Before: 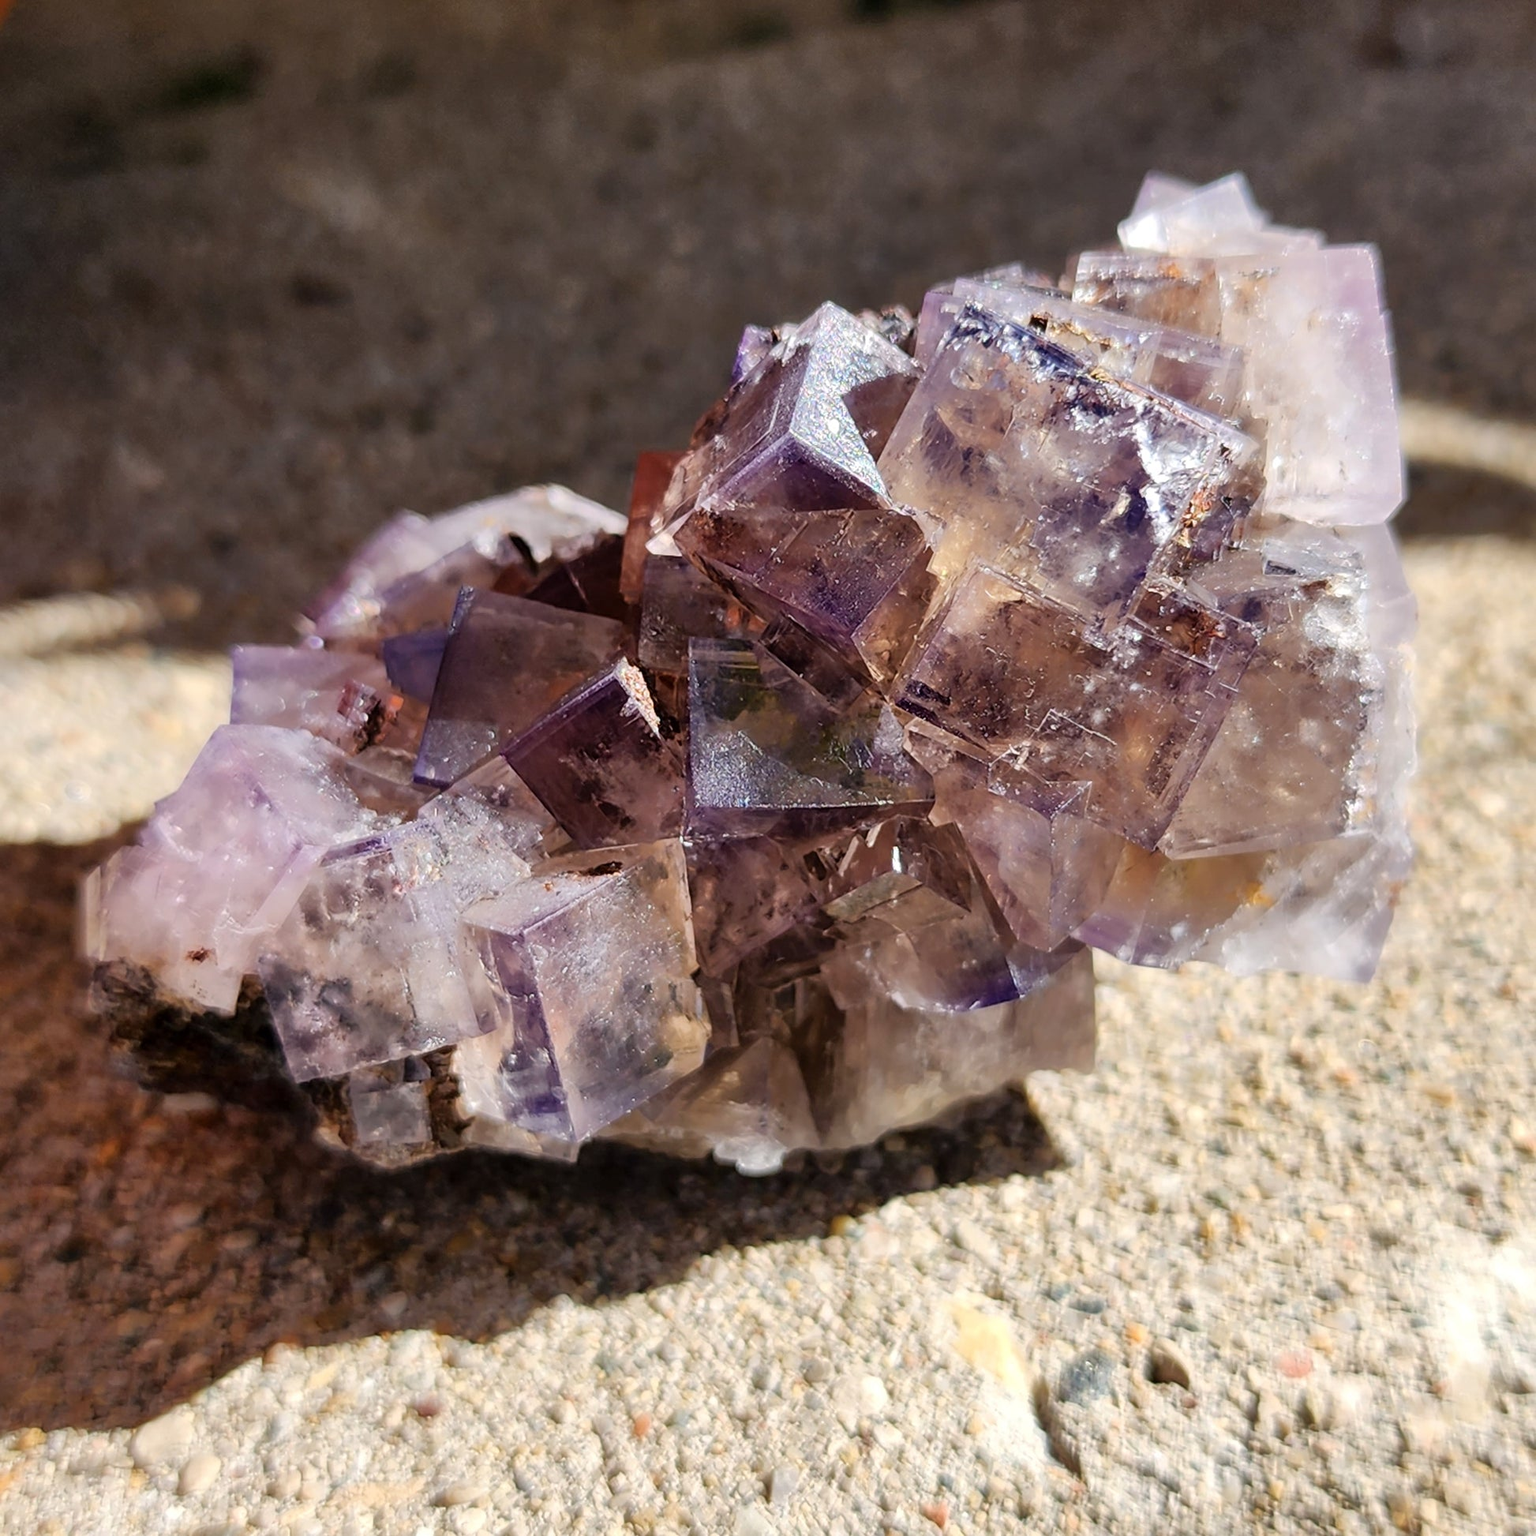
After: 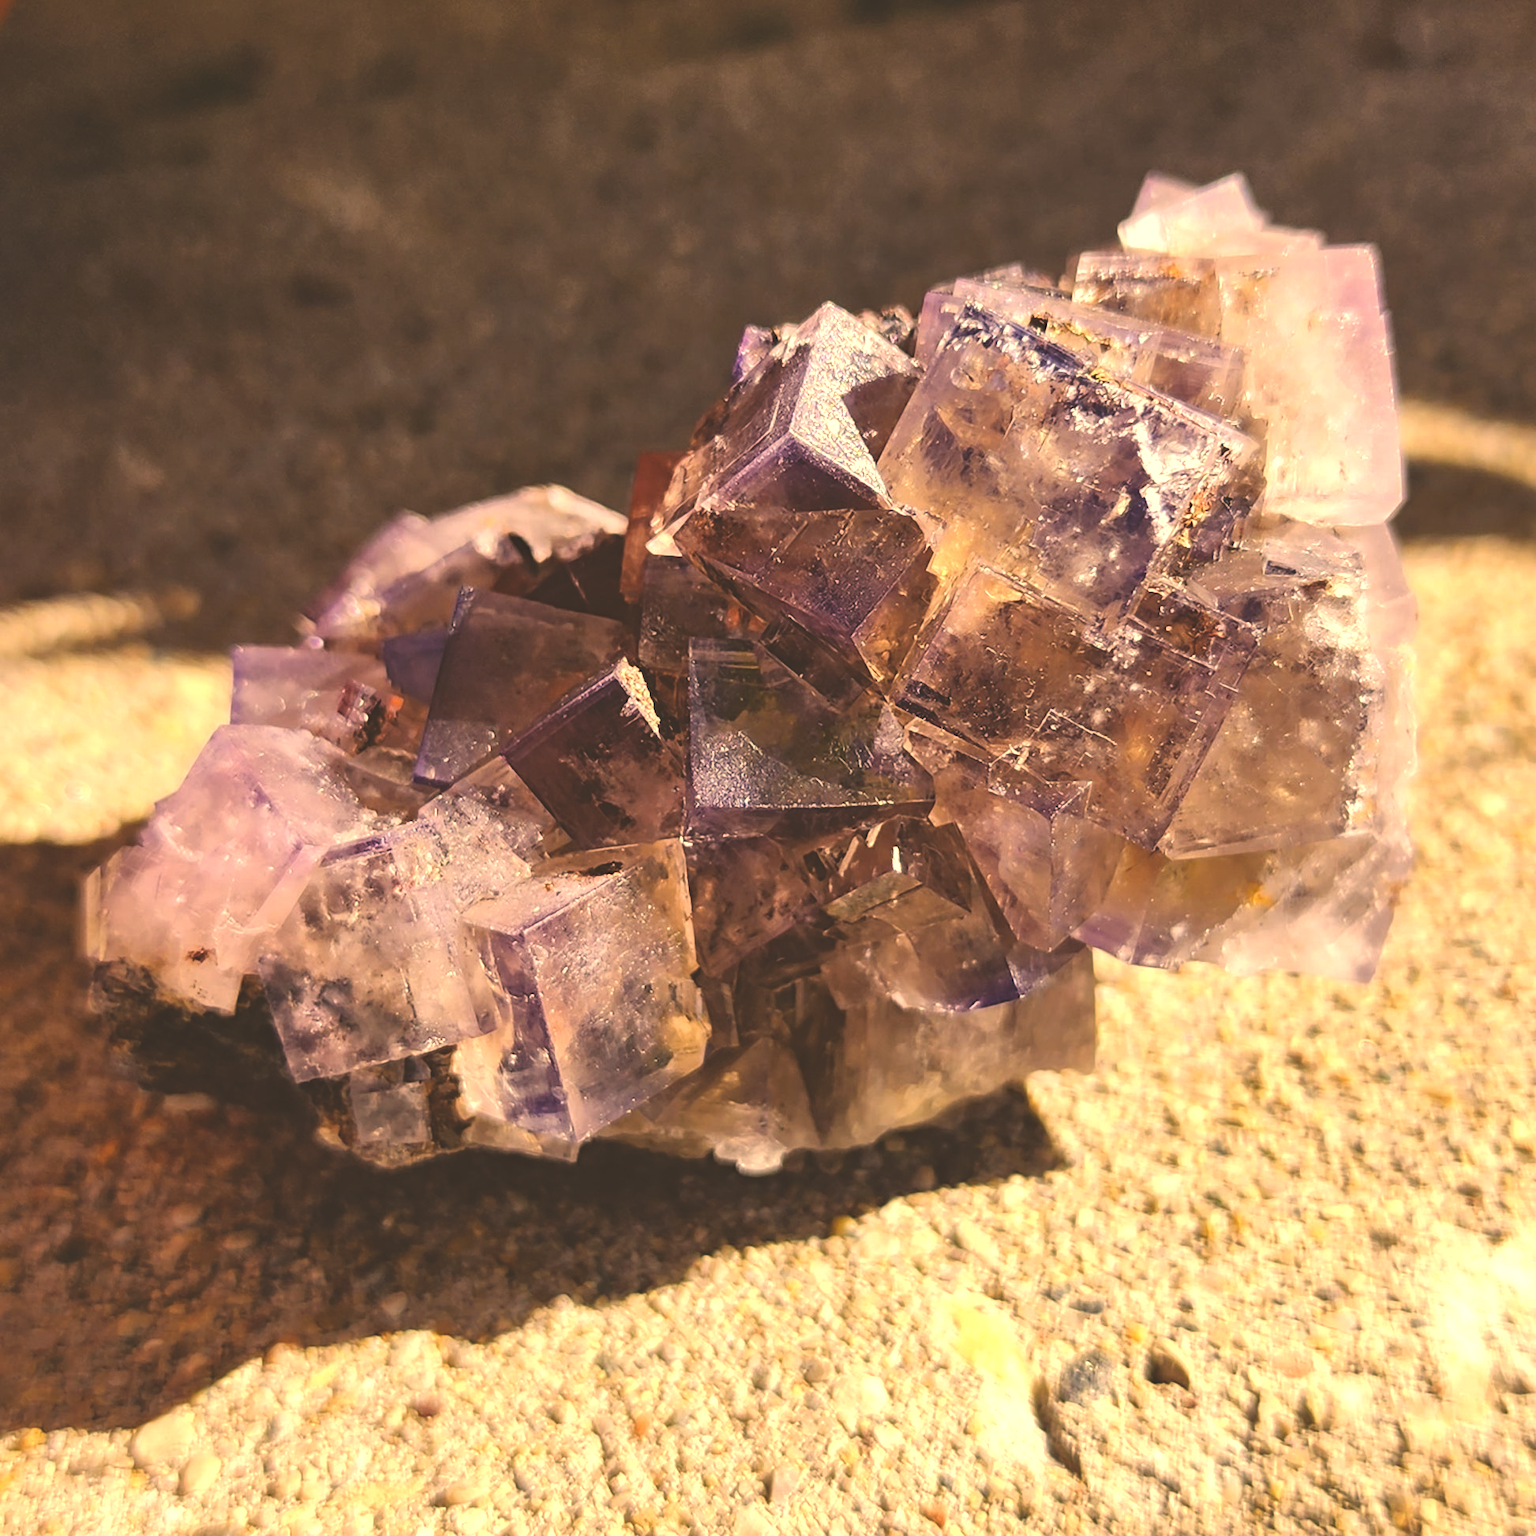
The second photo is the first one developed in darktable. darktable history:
base curve: curves: ch0 [(0, 0) (0.303, 0.277) (1, 1)]
exposure: black level correction -0.041, exposure 0.064 EV, compensate highlight preservation false
haze removal: adaptive false
tone equalizer: -8 EV -0.417 EV, -7 EV -0.389 EV, -6 EV -0.333 EV, -5 EV -0.222 EV, -3 EV 0.222 EV, -2 EV 0.333 EV, -1 EV 0.389 EV, +0 EV 0.417 EV, edges refinement/feathering 500, mask exposure compensation -1.57 EV, preserve details no
color correction: highlights a* 15, highlights b* 31.55
